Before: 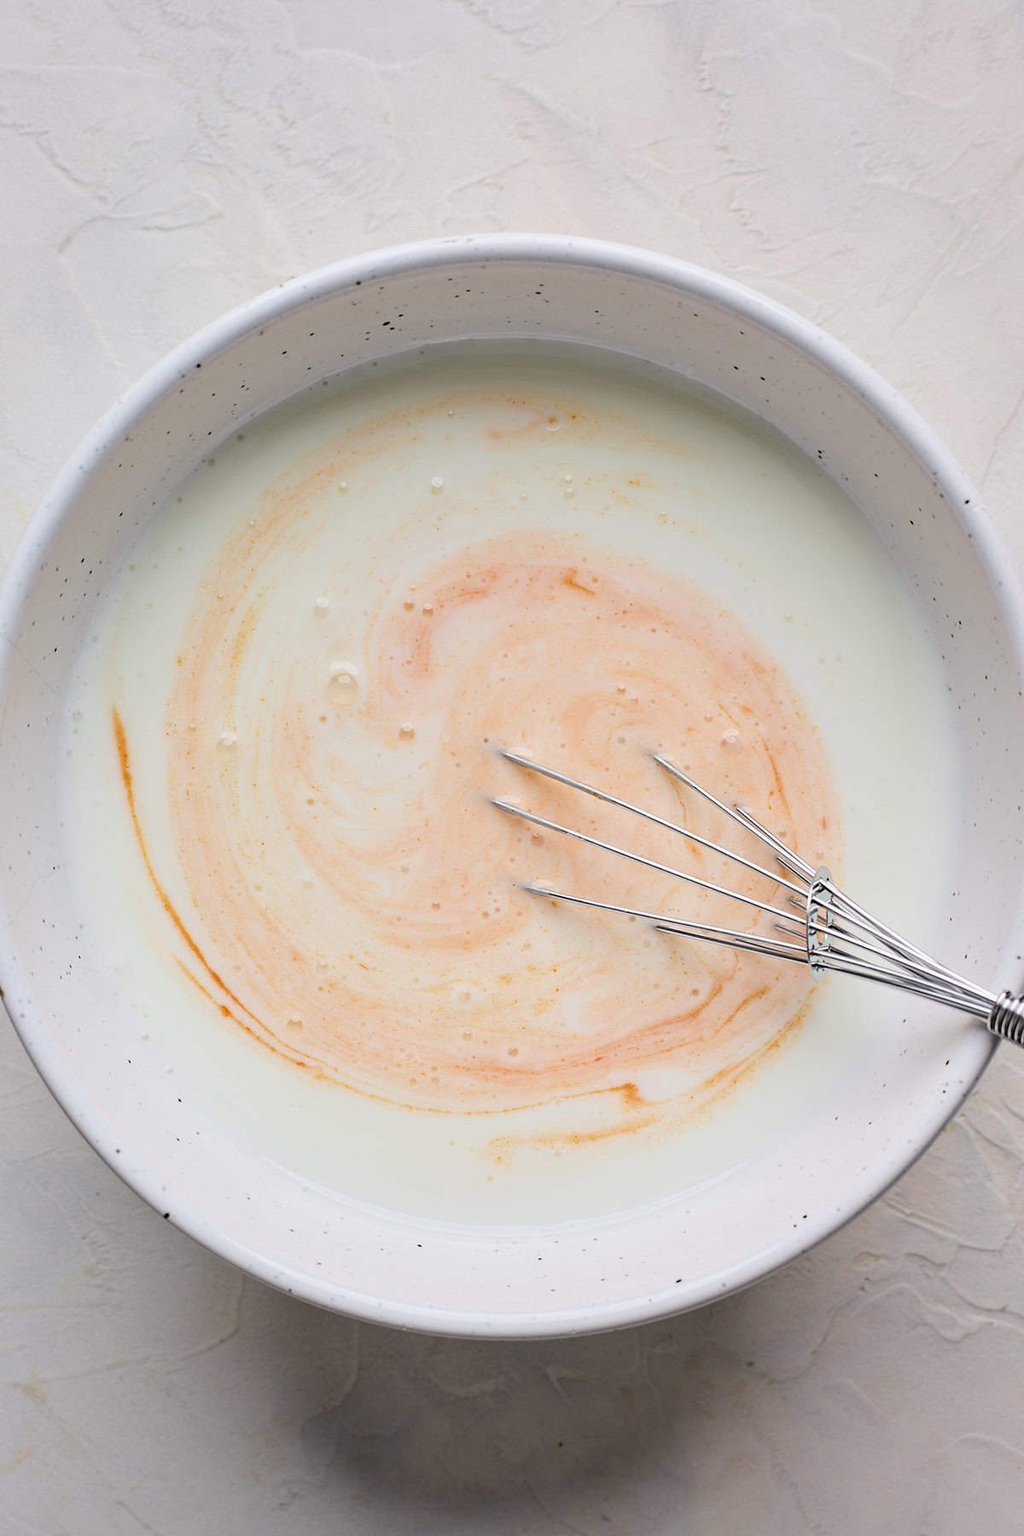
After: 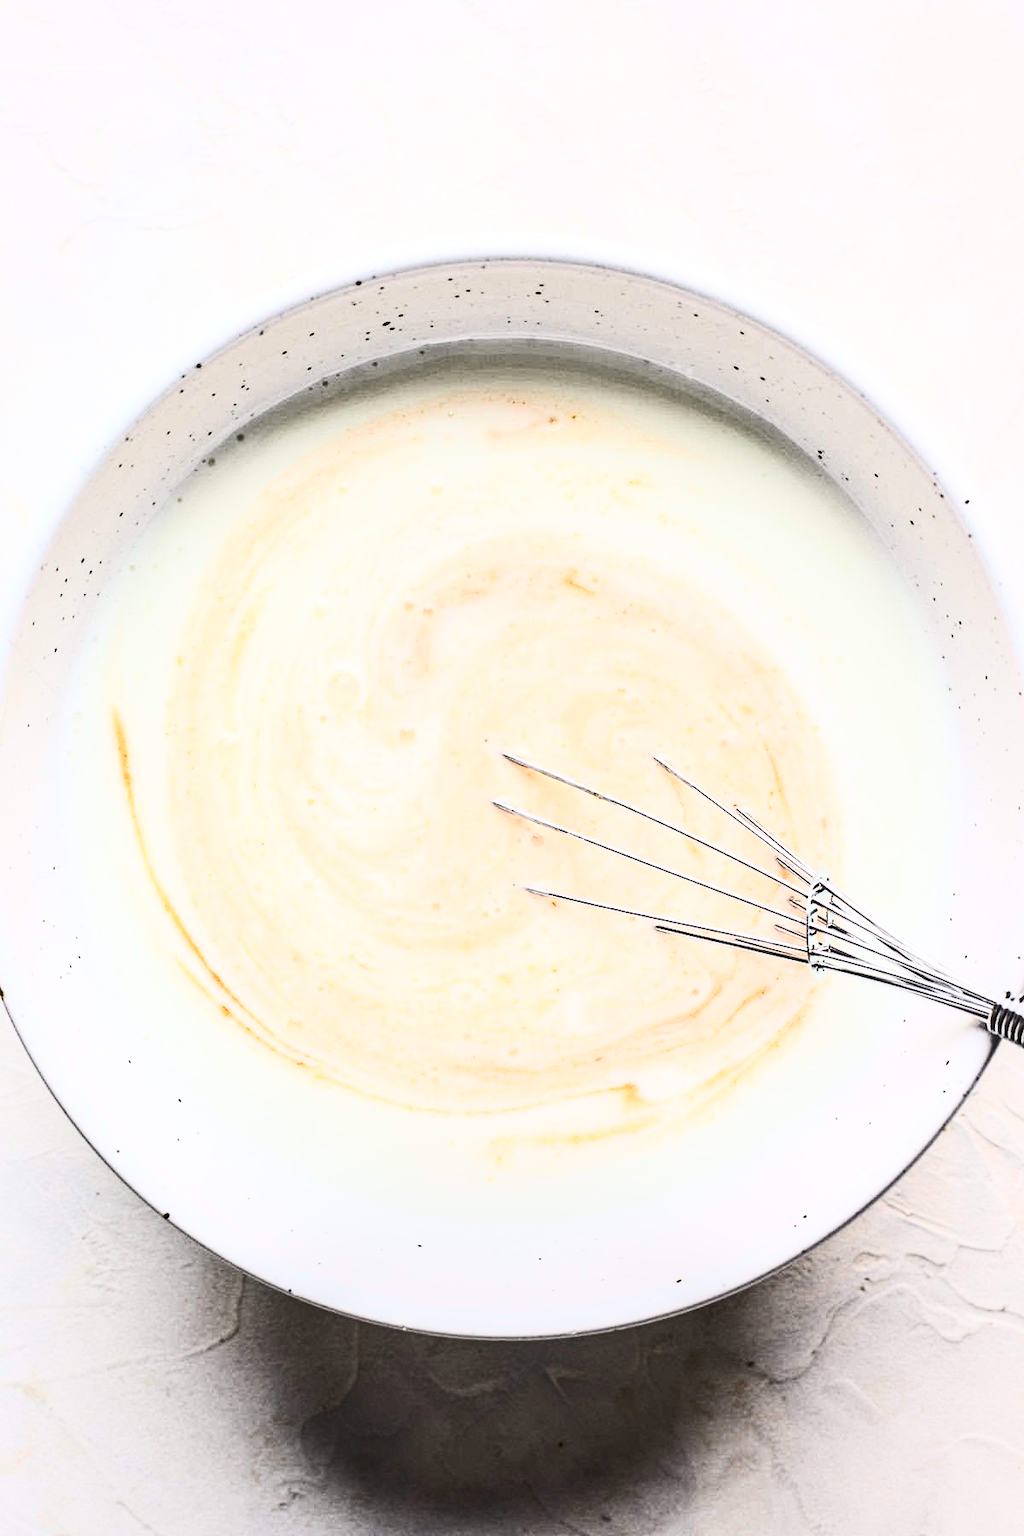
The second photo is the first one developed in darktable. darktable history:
local contrast: on, module defaults
contrast brightness saturation: contrast 0.935, brightness 0.193
